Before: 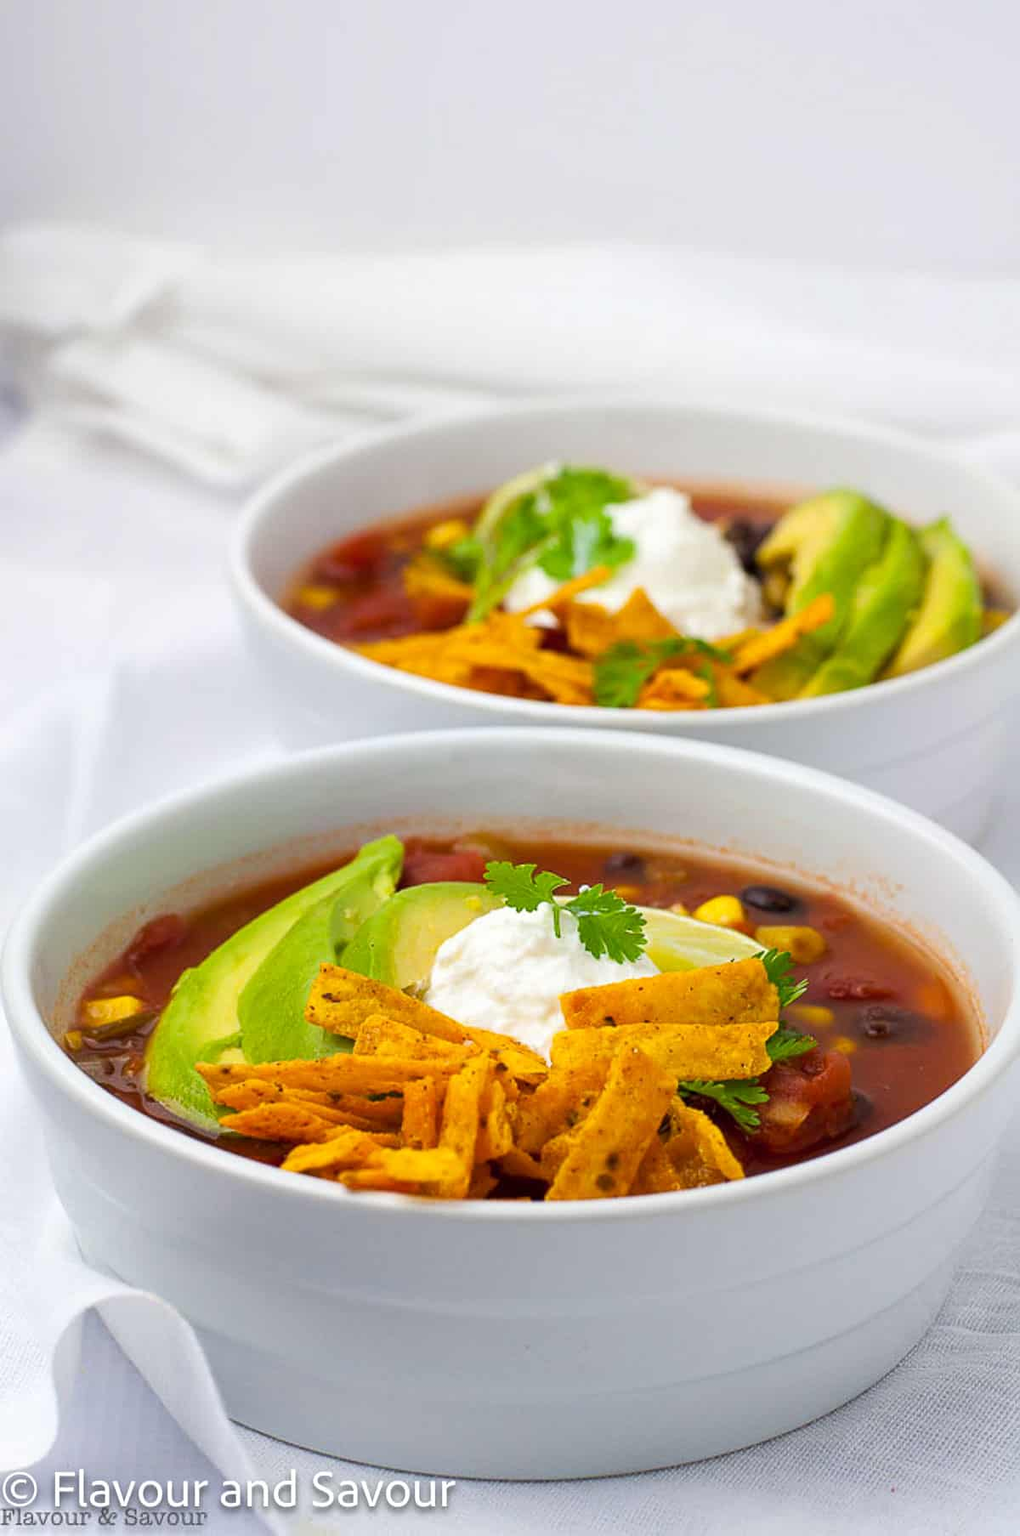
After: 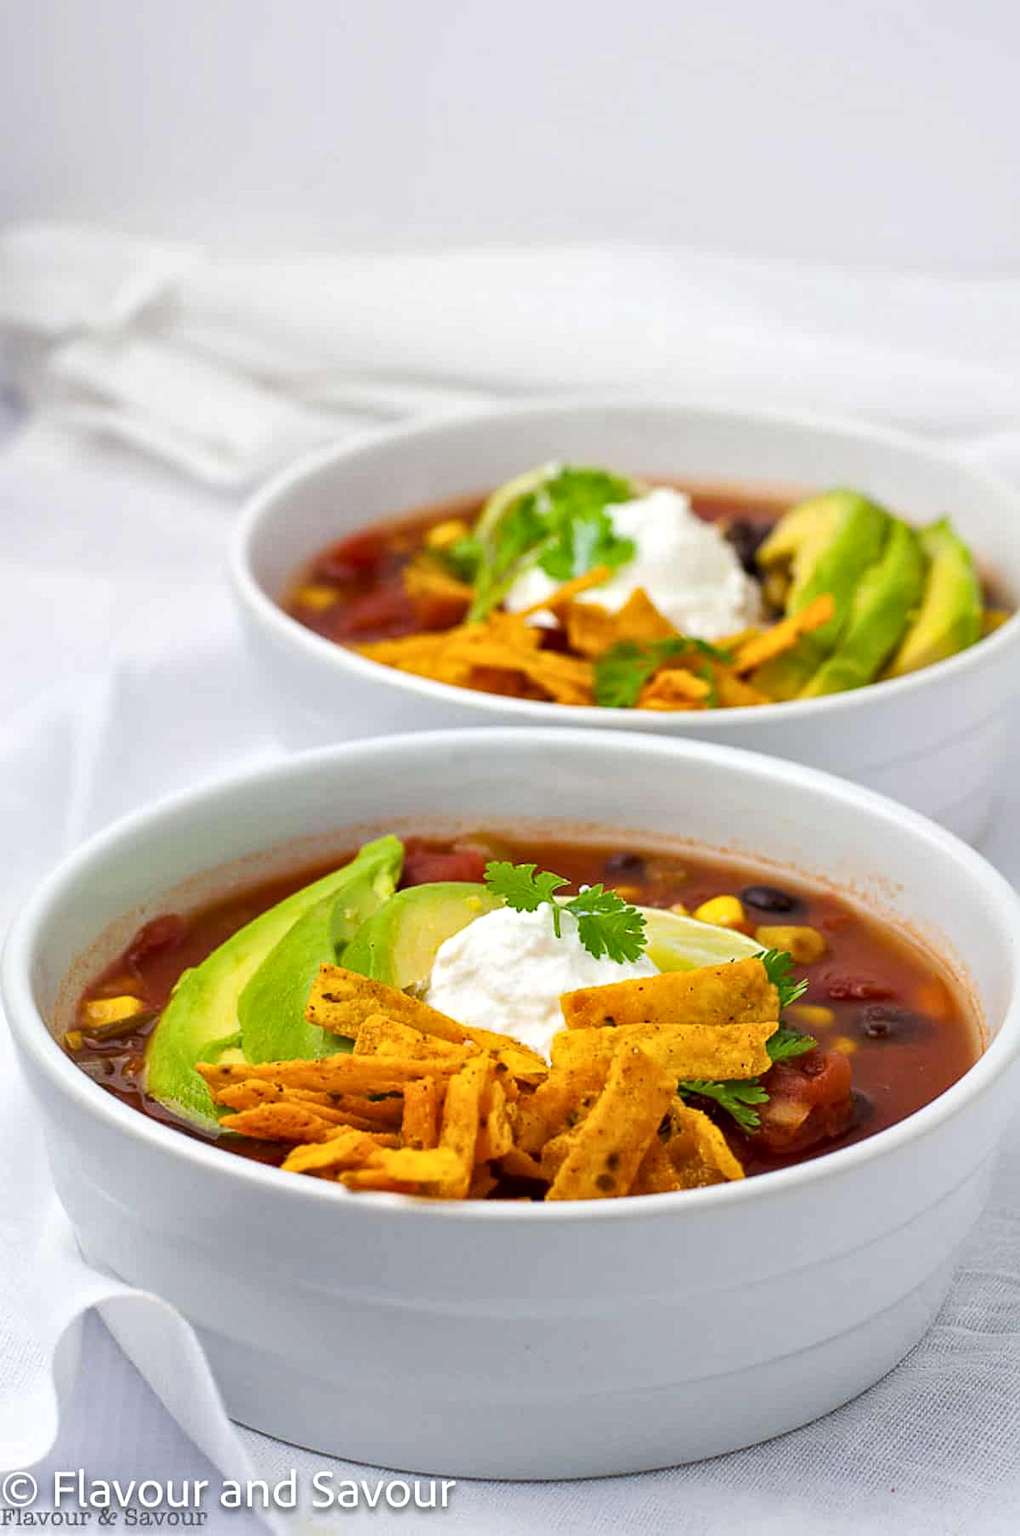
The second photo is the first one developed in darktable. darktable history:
local contrast: mode bilateral grid, contrast 30, coarseness 25, midtone range 0.2
exposure: black level correction 0, compensate exposure bias true, compensate highlight preservation false
